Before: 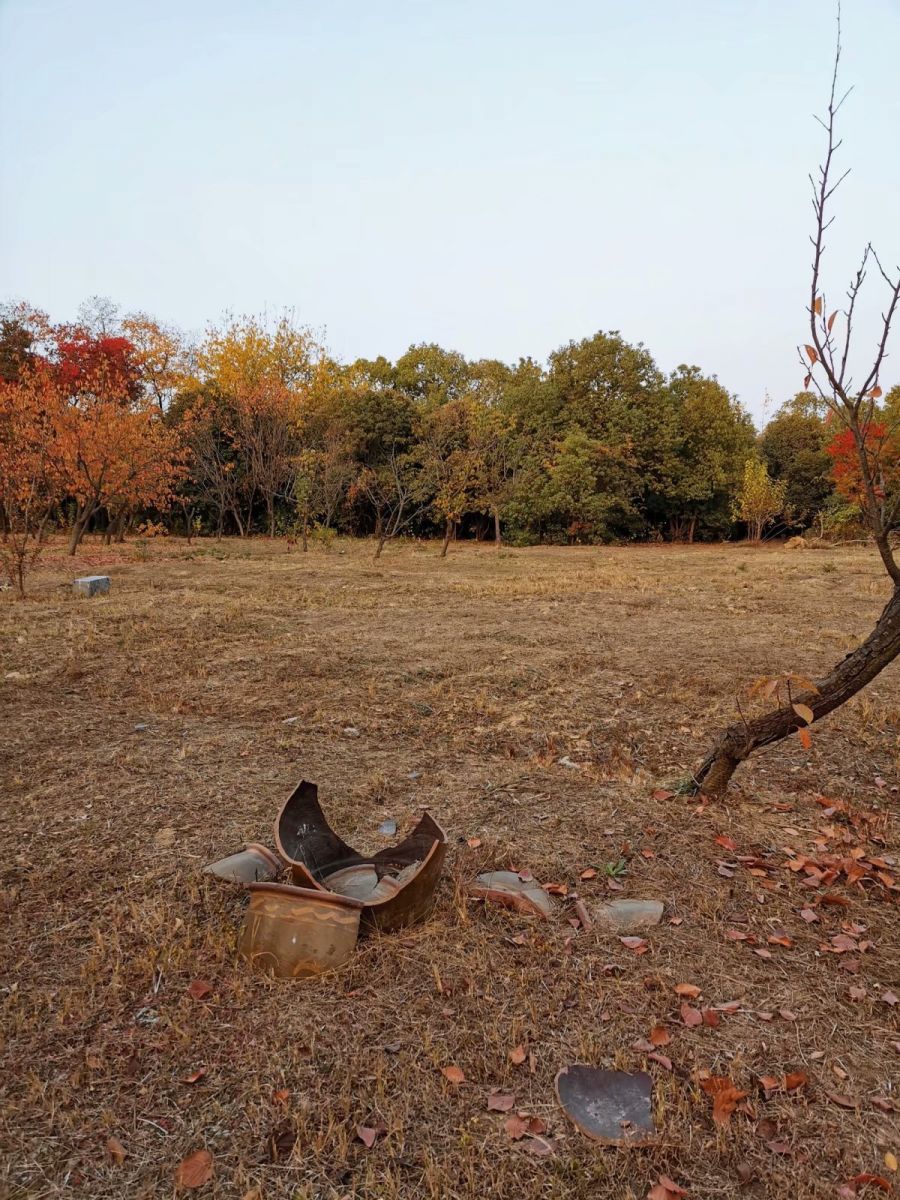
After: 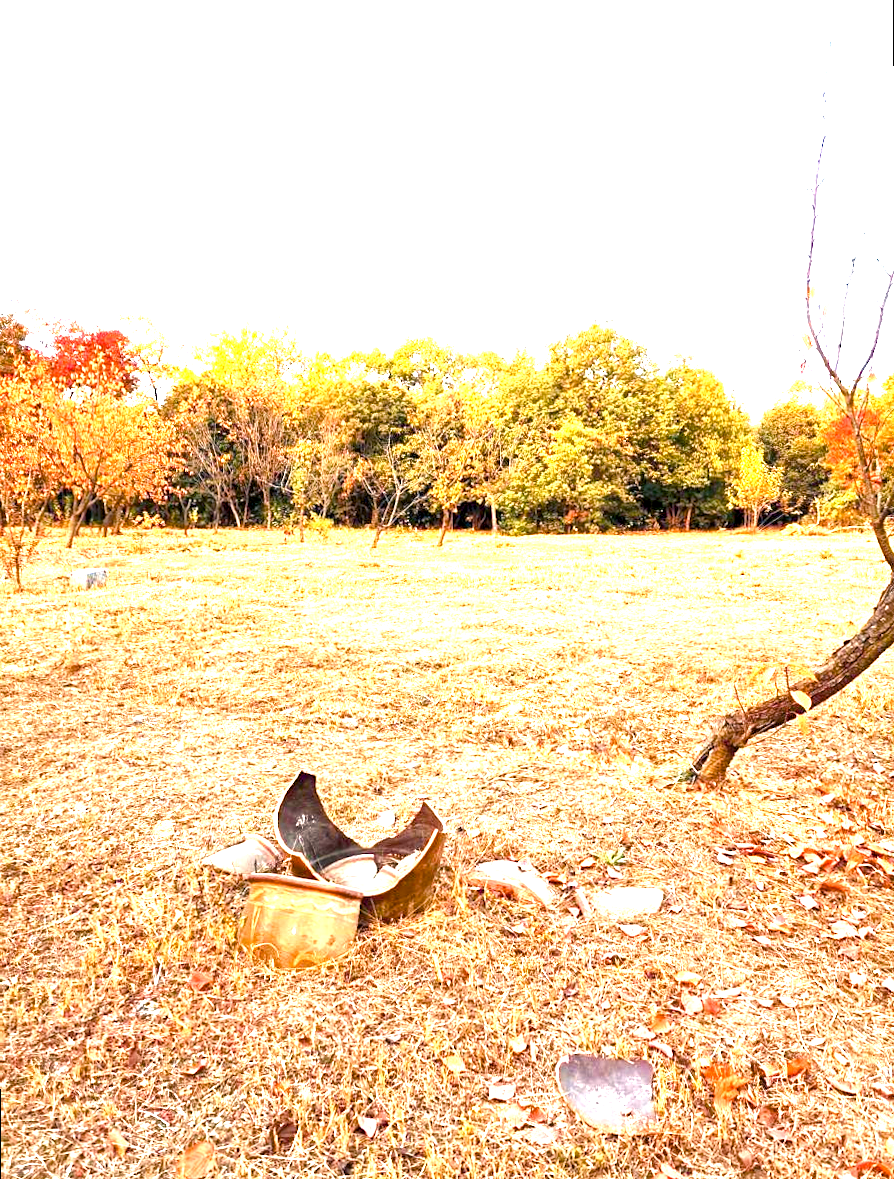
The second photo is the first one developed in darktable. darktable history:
exposure: black level correction 0.001, exposure 2.607 EV, compensate exposure bias true, compensate highlight preservation false
rotate and perspective: rotation -0.45°, automatic cropping original format, crop left 0.008, crop right 0.992, crop top 0.012, crop bottom 0.988
color balance rgb: shadows lift › chroma 4.21%, shadows lift › hue 252.22°, highlights gain › chroma 1.36%, highlights gain › hue 50.24°, perceptual saturation grading › mid-tones 6.33%, perceptual saturation grading › shadows 72.44%, perceptual brilliance grading › highlights 11.59%, contrast 5.05%
